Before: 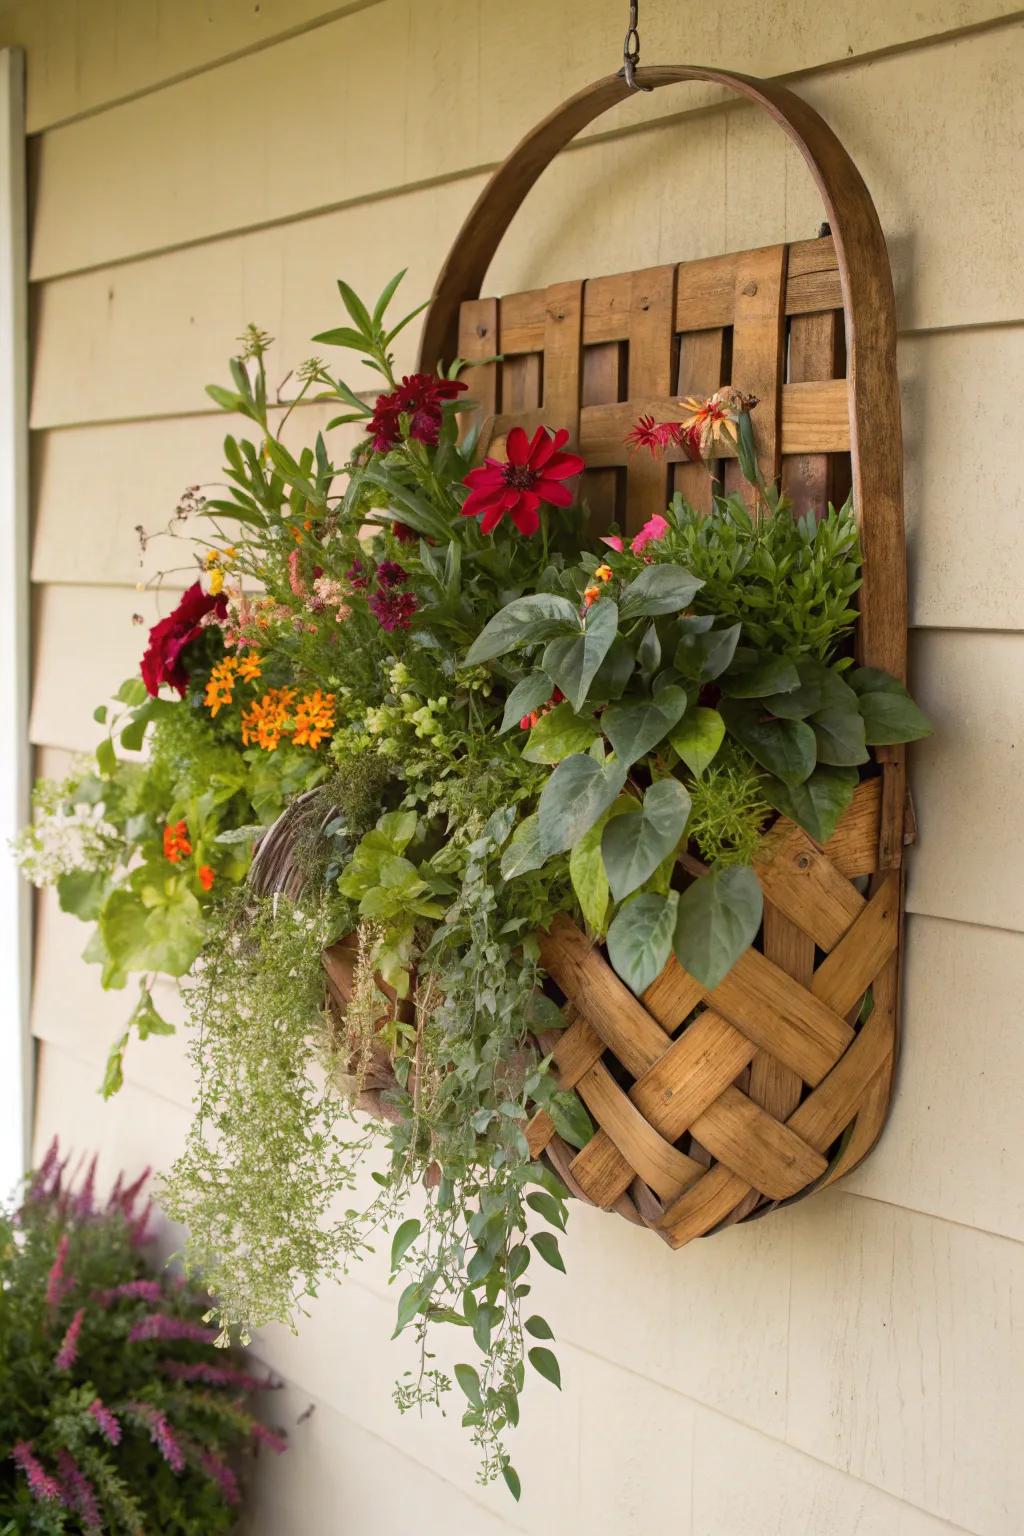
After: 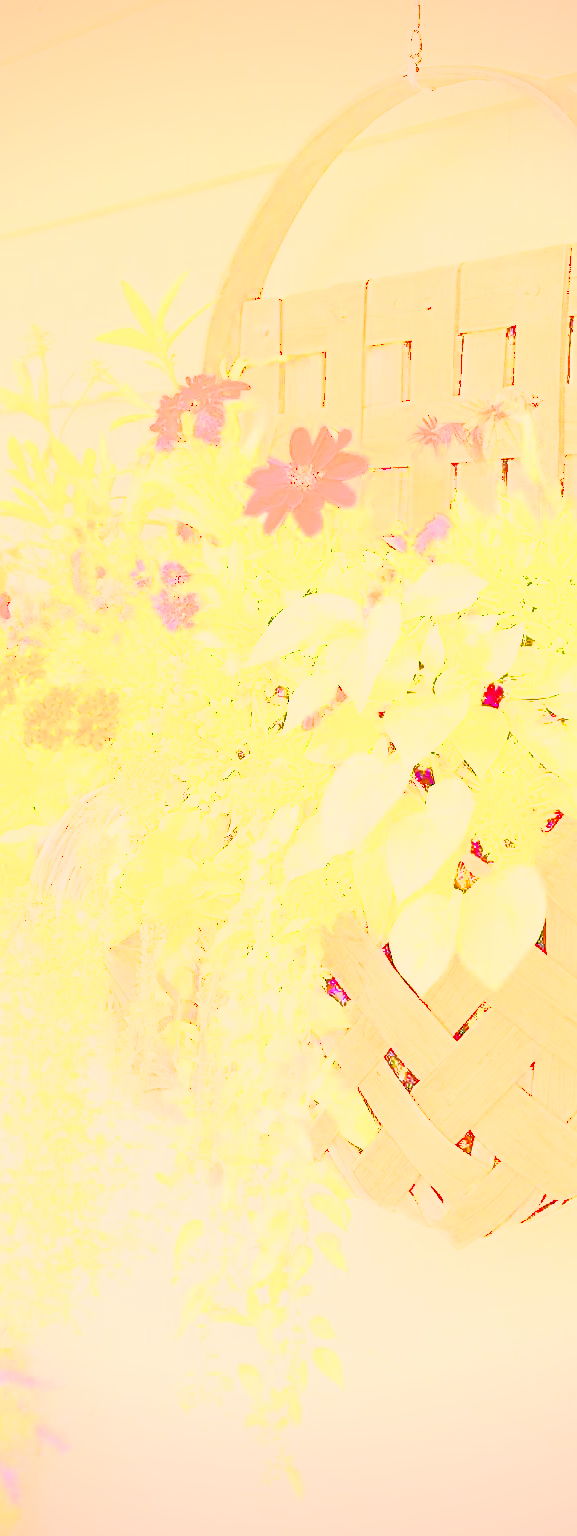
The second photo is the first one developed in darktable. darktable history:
crop: left 21.28%, right 22.365%
local contrast: detail 130%
vignetting: fall-off radius 60.93%
sharpen: on, module defaults
color correction: highlights a* 22.58, highlights b* 21.47
shadows and highlights: on, module defaults
exposure: exposure 7.964 EV, compensate exposure bias true, compensate highlight preservation false
